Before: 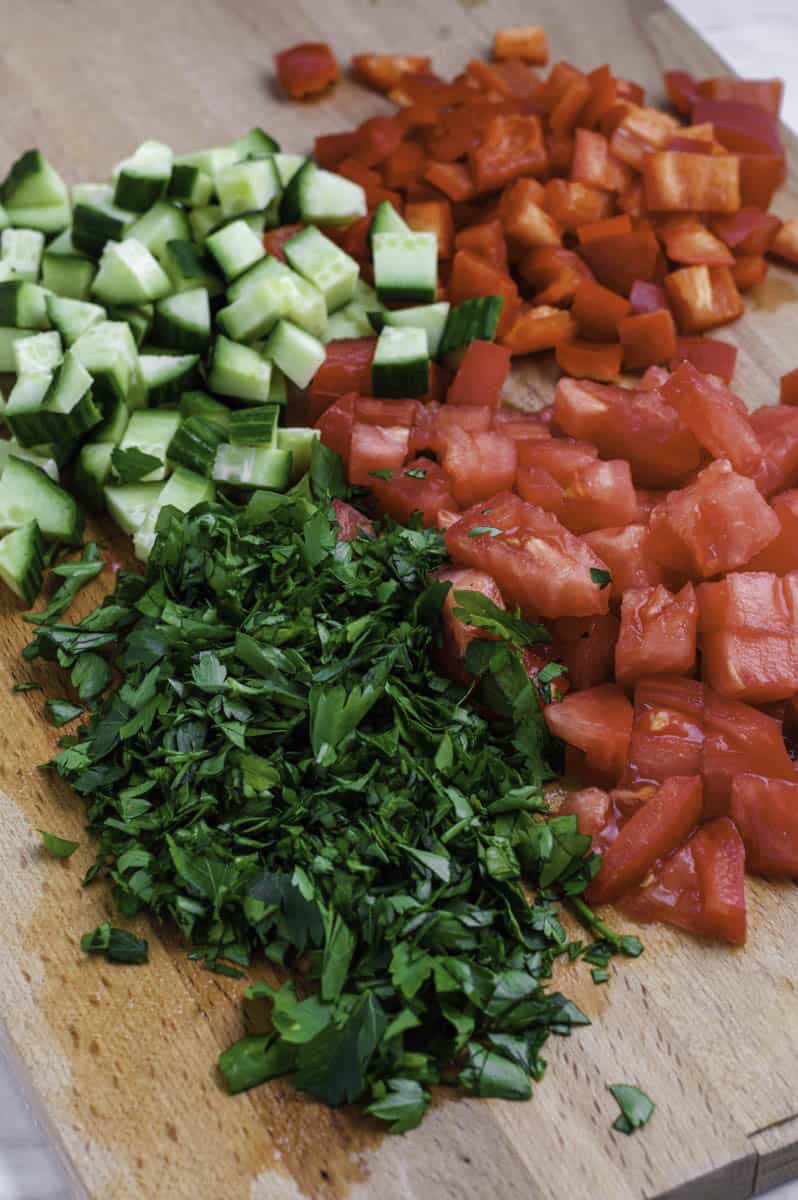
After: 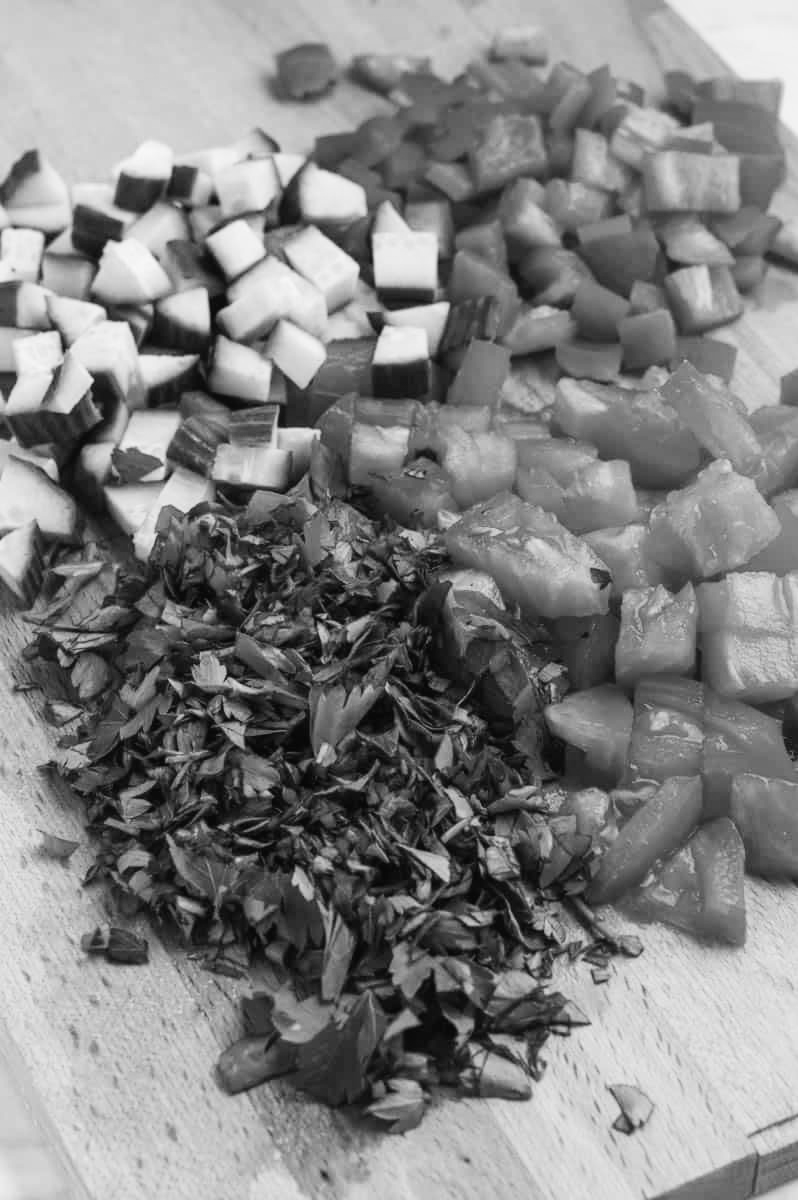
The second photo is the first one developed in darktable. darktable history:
contrast brightness saturation: contrast 0.24, brightness 0.09
monochrome: on, module defaults
contrast equalizer: octaves 7, y [[0.6 ×6], [0.55 ×6], [0 ×6], [0 ×6], [0 ×6]], mix -0.2
